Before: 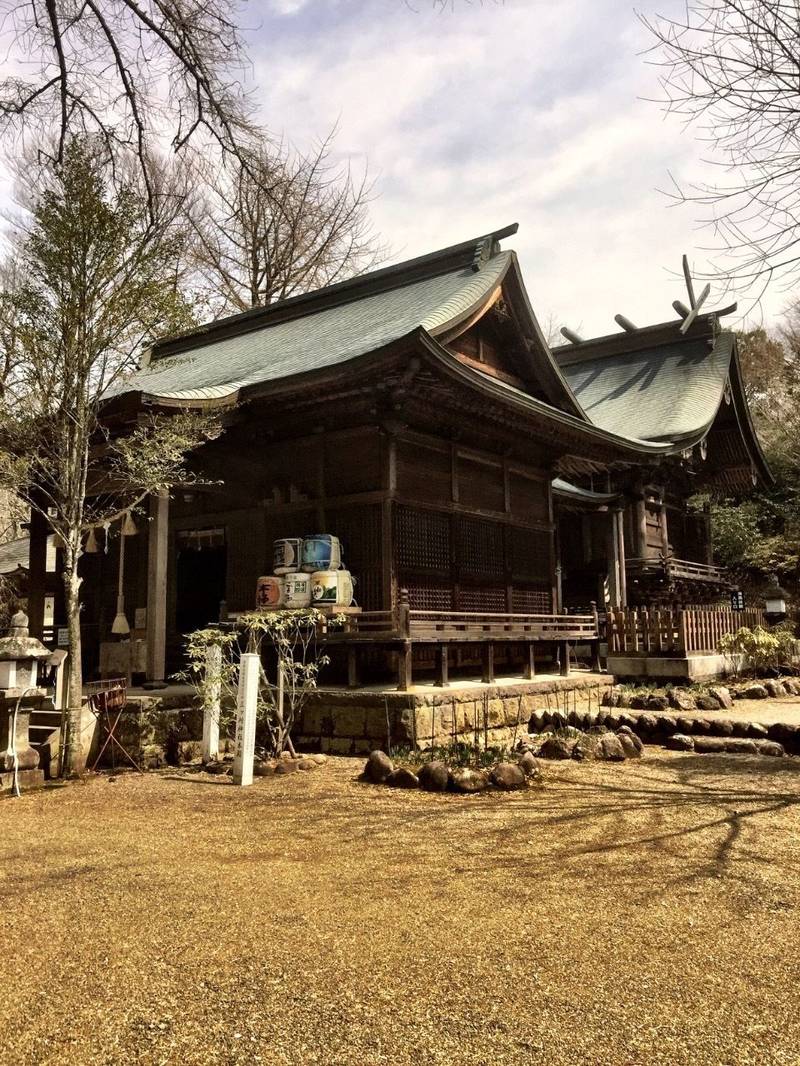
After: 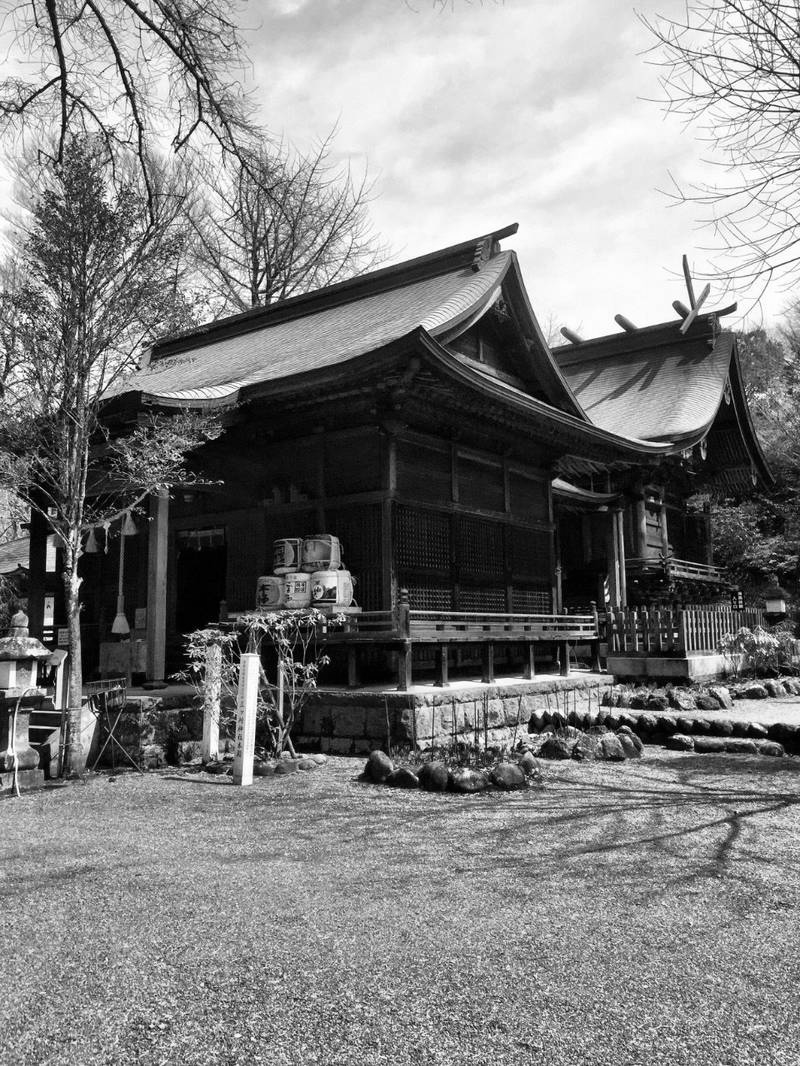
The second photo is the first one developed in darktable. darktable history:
color correction: highlights a* -10.69, highlights b* -19.19
monochrome: size 3.1
